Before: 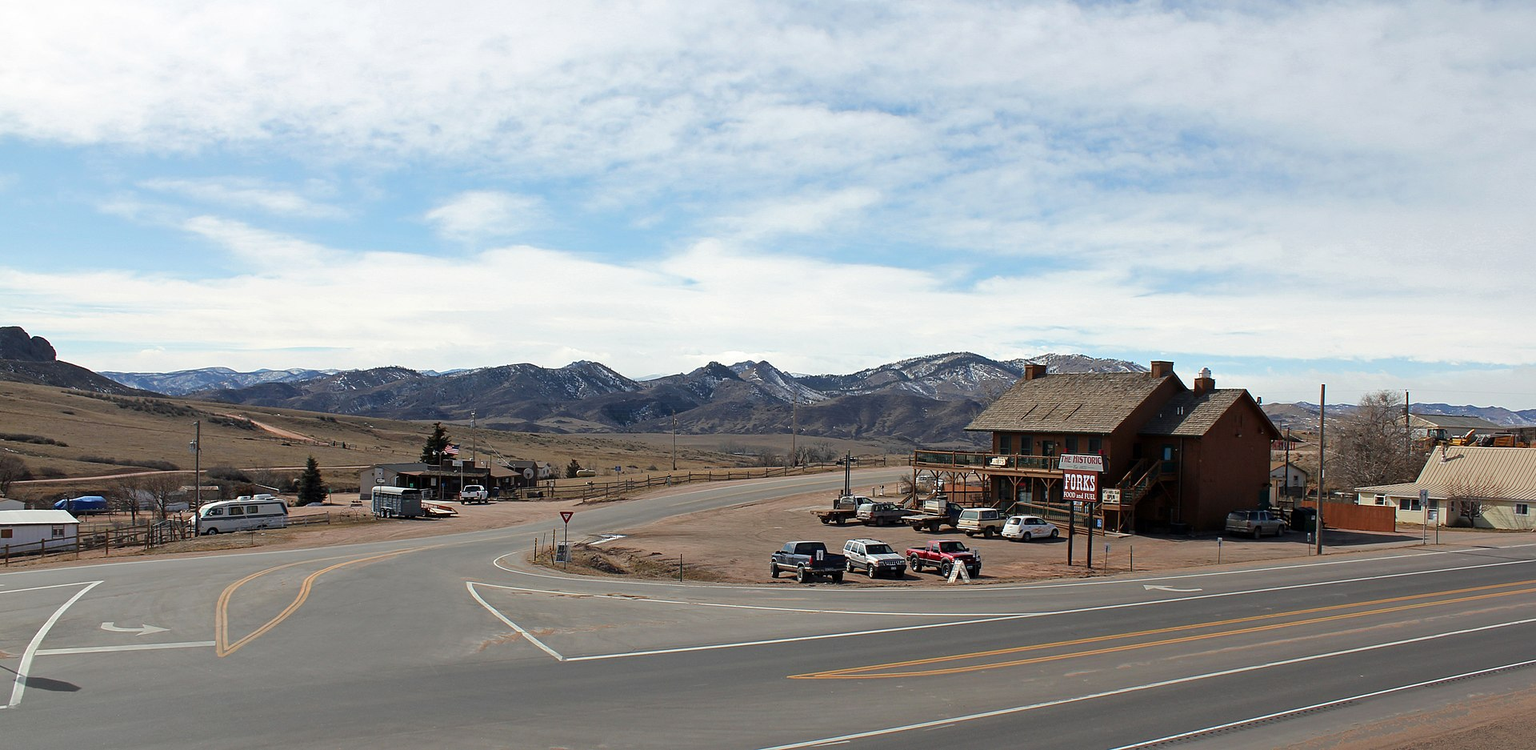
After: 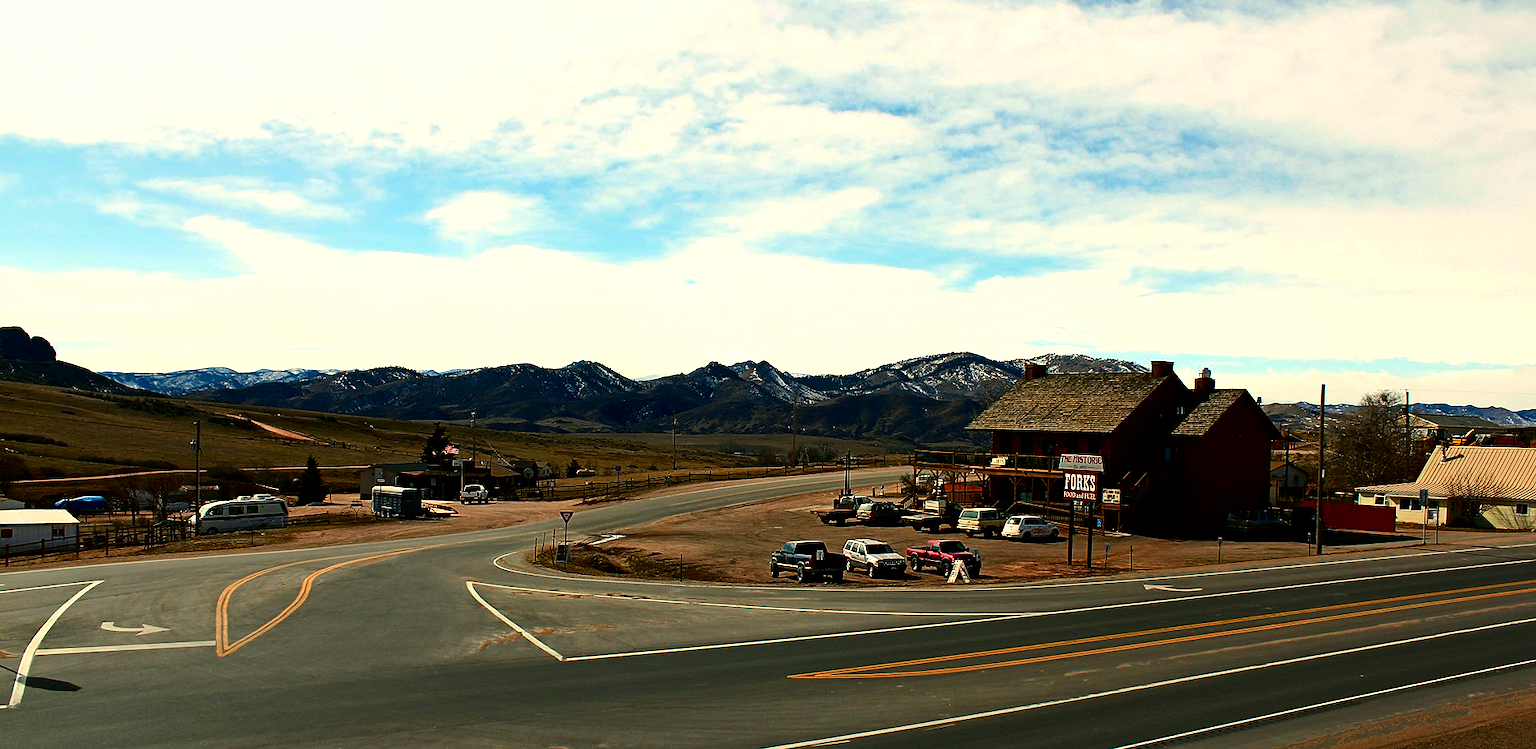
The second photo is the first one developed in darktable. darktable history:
white balance: red 1.004, blue 1.096
contrast brightness saturation: contrast 0.22, brightness -0.19, saturation 0.24
exposure: black level correction -0.001, exposure 0.08 EV, compensate highlight preservation false
color balance: mode lift, gamma, gain (sRGB), lift [1.014, 0.966, 0.918, 0.87], gamma [0.86, 0.734, 0.918, 0.976], gain [1.063, 1.13, 1.063, 0.86]
